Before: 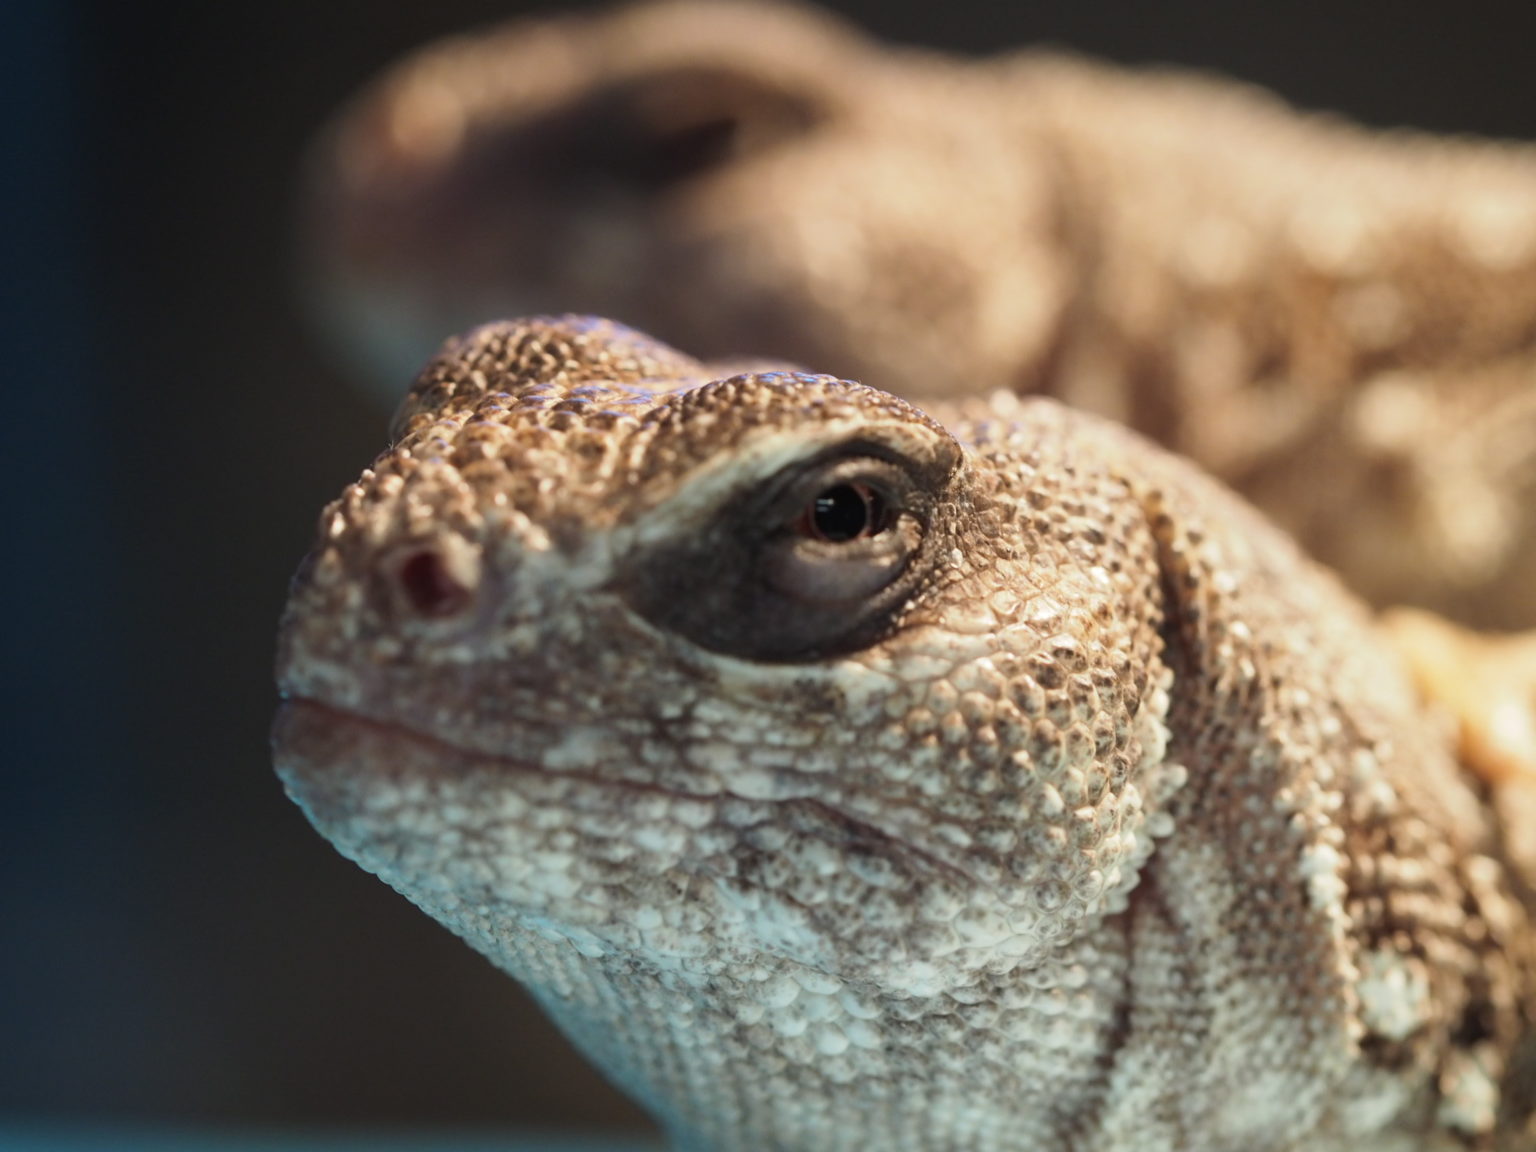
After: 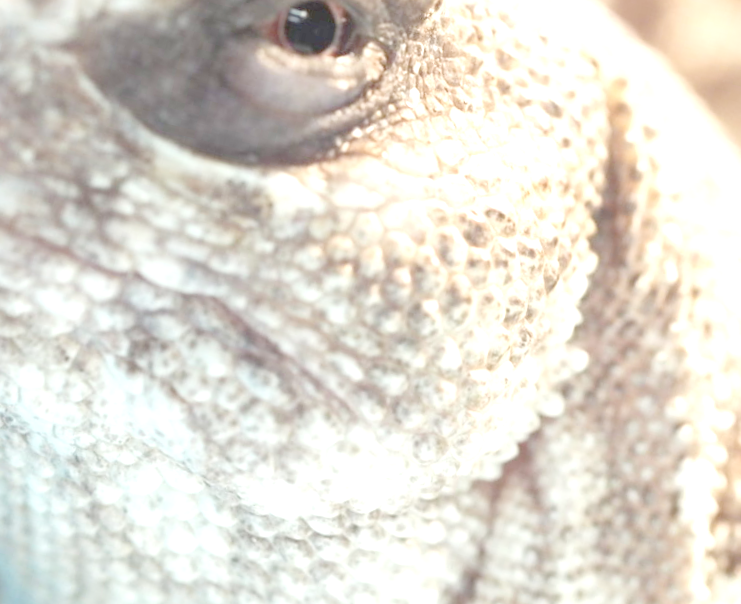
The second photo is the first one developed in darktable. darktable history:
rotate and perspective: rotation 13.27°, automatic cropping off
crop: left 37.221%, top 45.169%, right 20.63%, bottom 13.777%
white balance: emerald 1
exposure: exposure 0.648 EV
